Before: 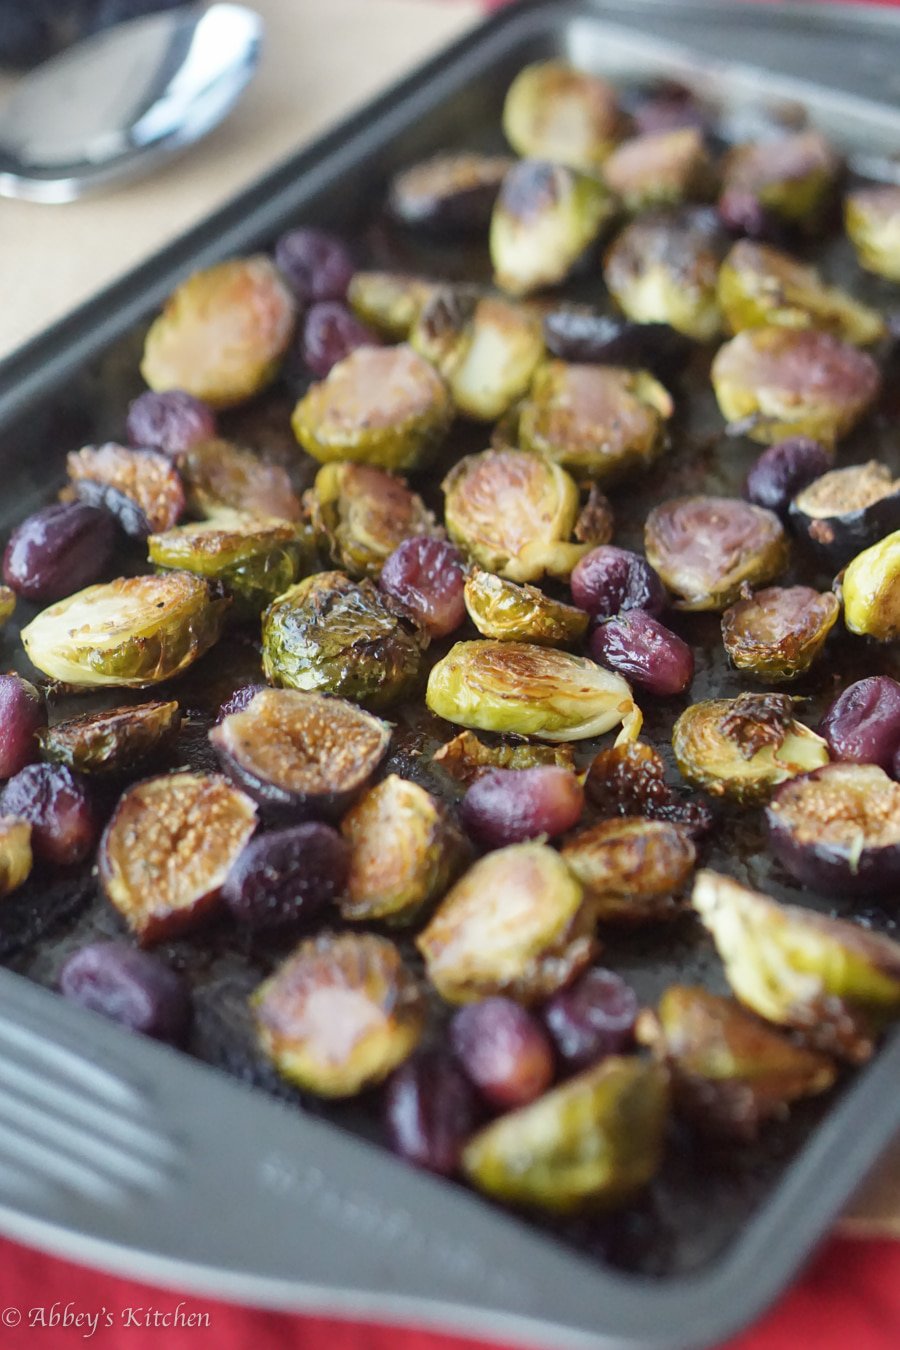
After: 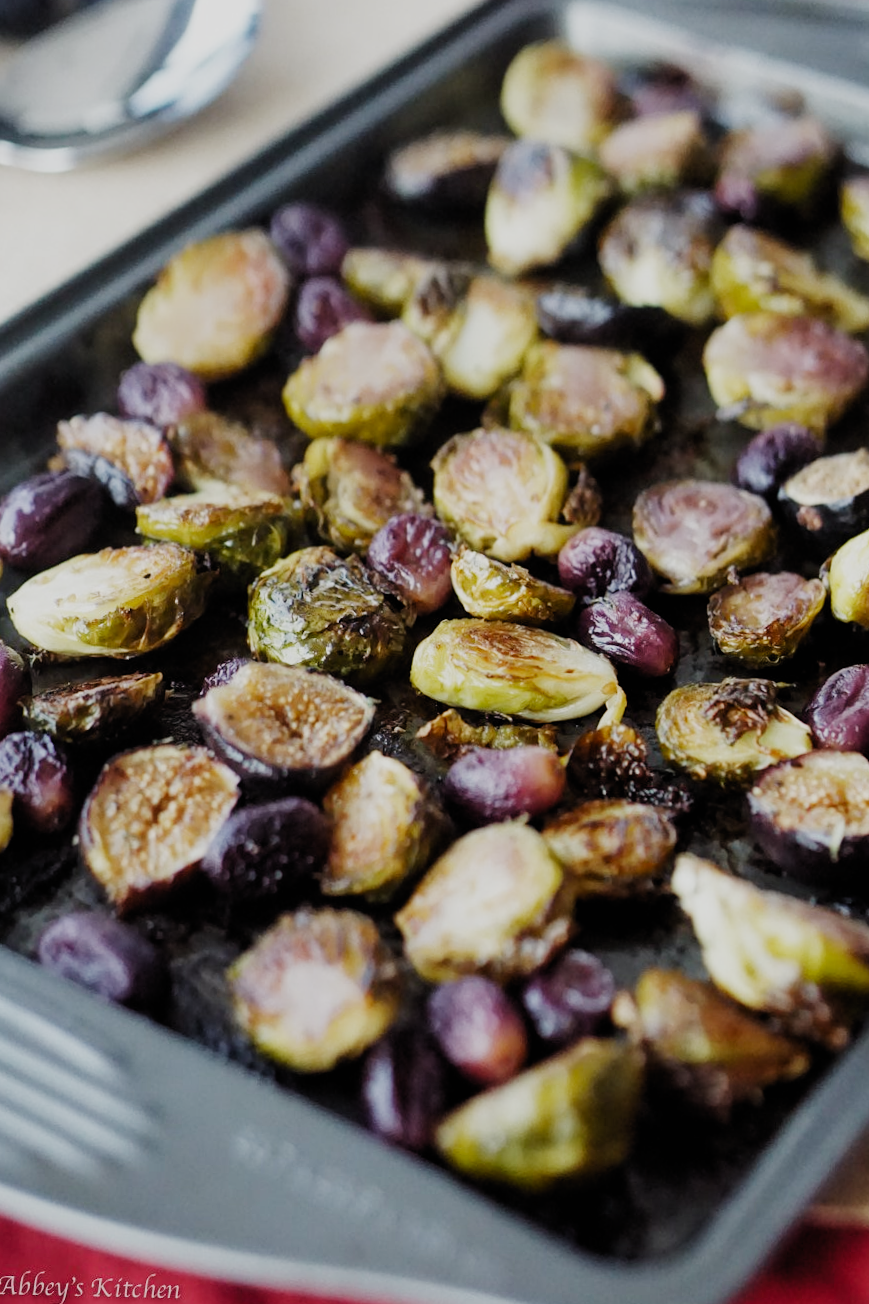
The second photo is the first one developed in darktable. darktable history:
crop and rotate: angle -1.35°
filmic rgb: black relative exposure -5.11 EV, white relative exposure 3.96 EV, hardness 2.9, contrast 1.3, highlights saturation mix -9.22%, preserve chrominance no, color science v5 (2021), contrast in shadows safe, contrast in highlights safe
